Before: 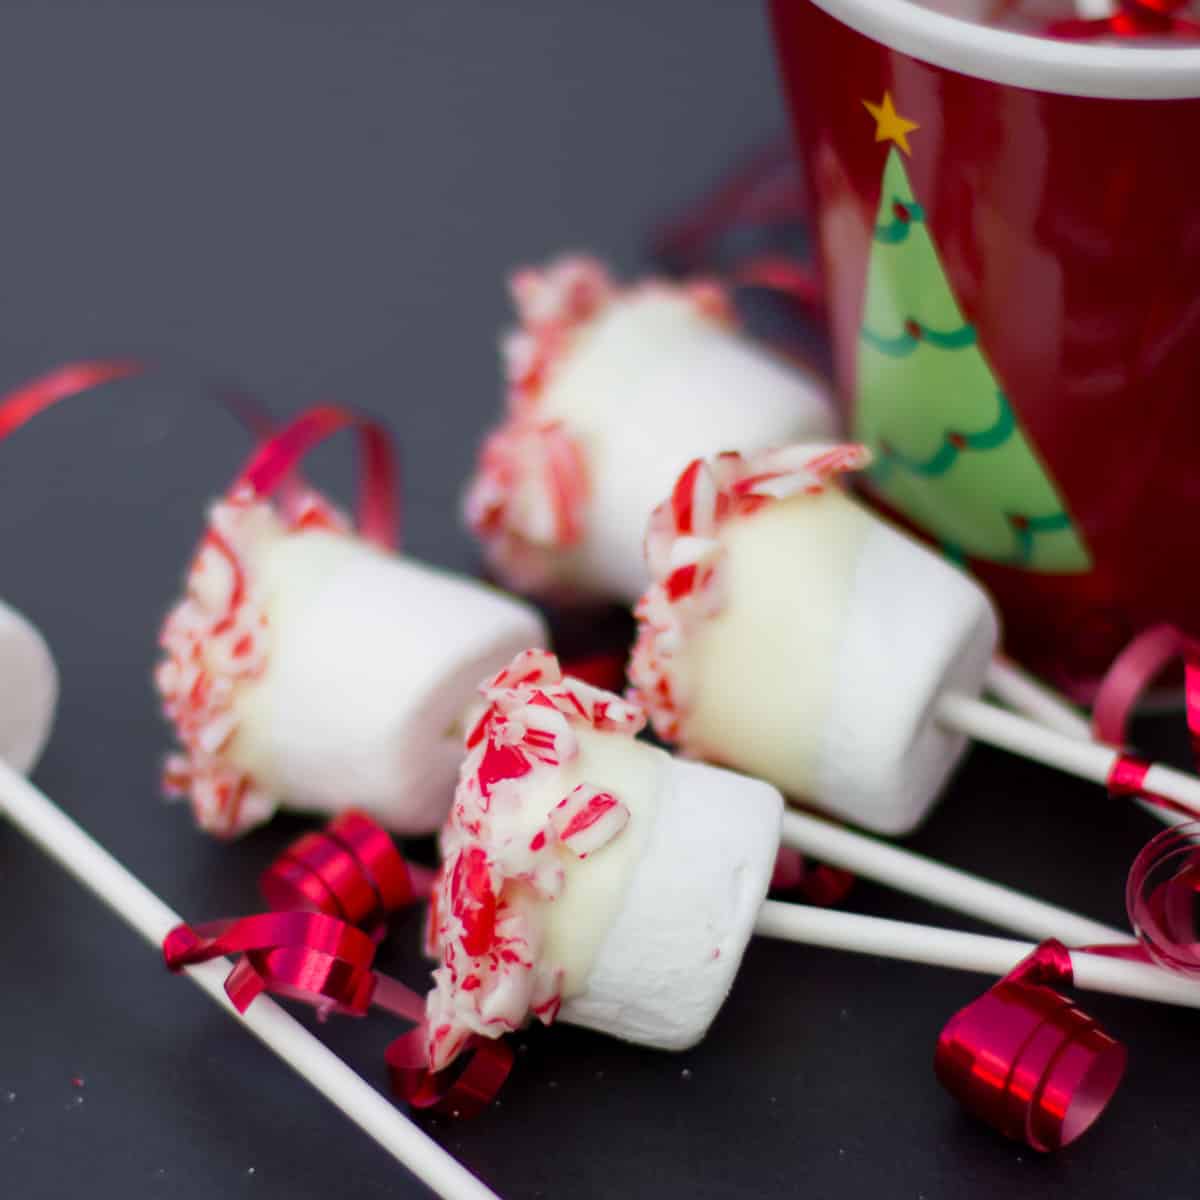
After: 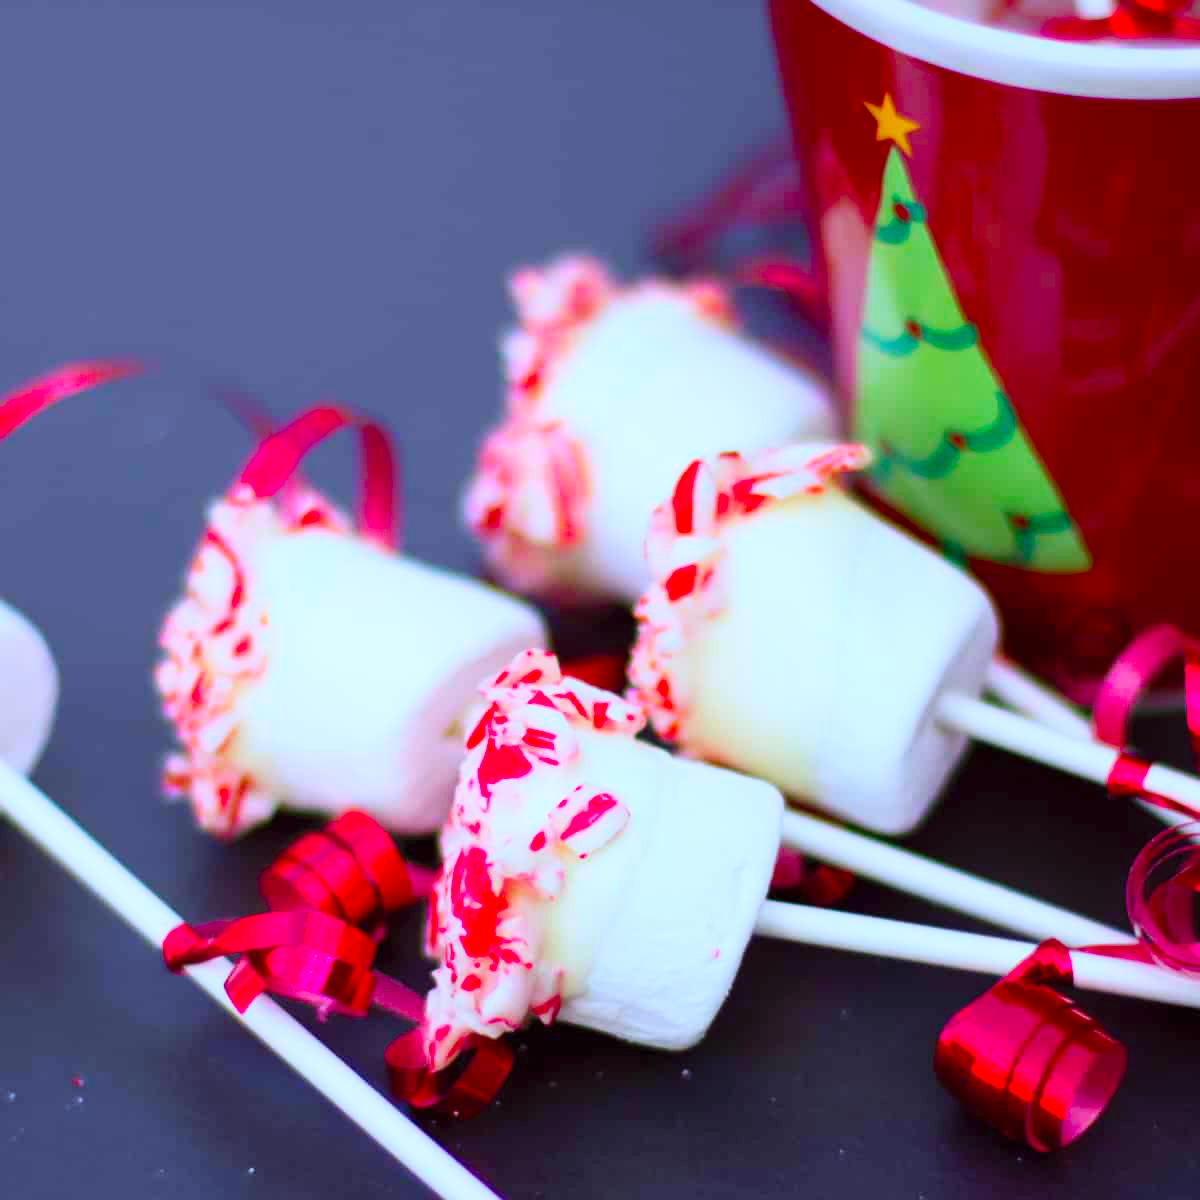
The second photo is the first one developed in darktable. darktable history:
color correction: highlights a* -0.95, highlights b* 4.5, shadows a* 3.55
white balance: red 0.948, green 1.02, blue 1.176
contrast brightness saturation: contrast 0.2, brightness 0.2, saturation 0.8
